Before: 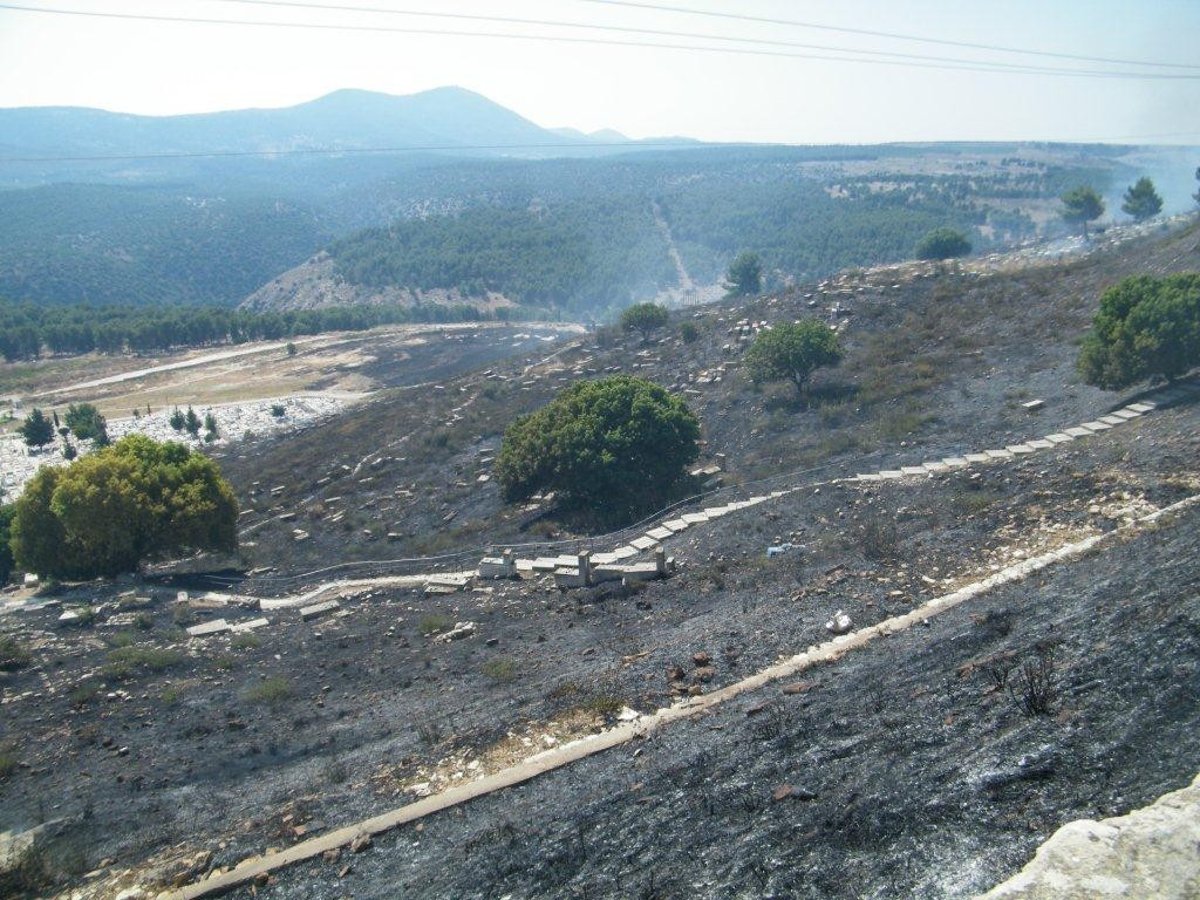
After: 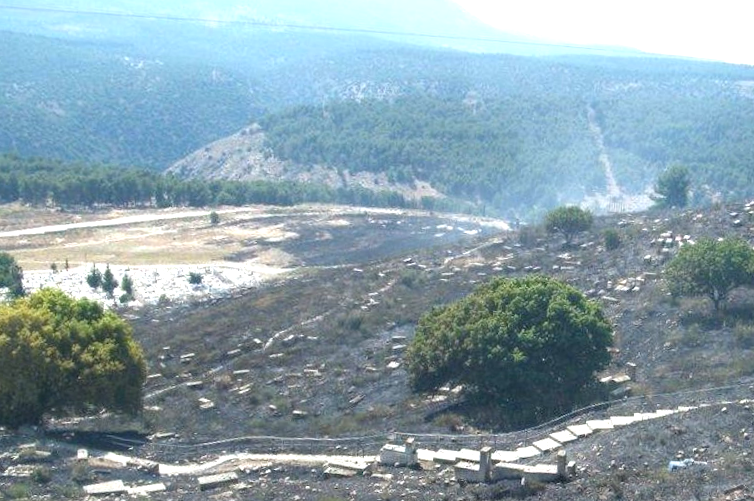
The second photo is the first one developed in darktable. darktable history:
crop and rotate: angle -5.48°, left 2.12%, top 6.713%, right 27.278%, bottom 30.678%
exposure: black level correction 0, exposure 0.694 EV, compensate exposure bias true, compensate highlight preservation false
